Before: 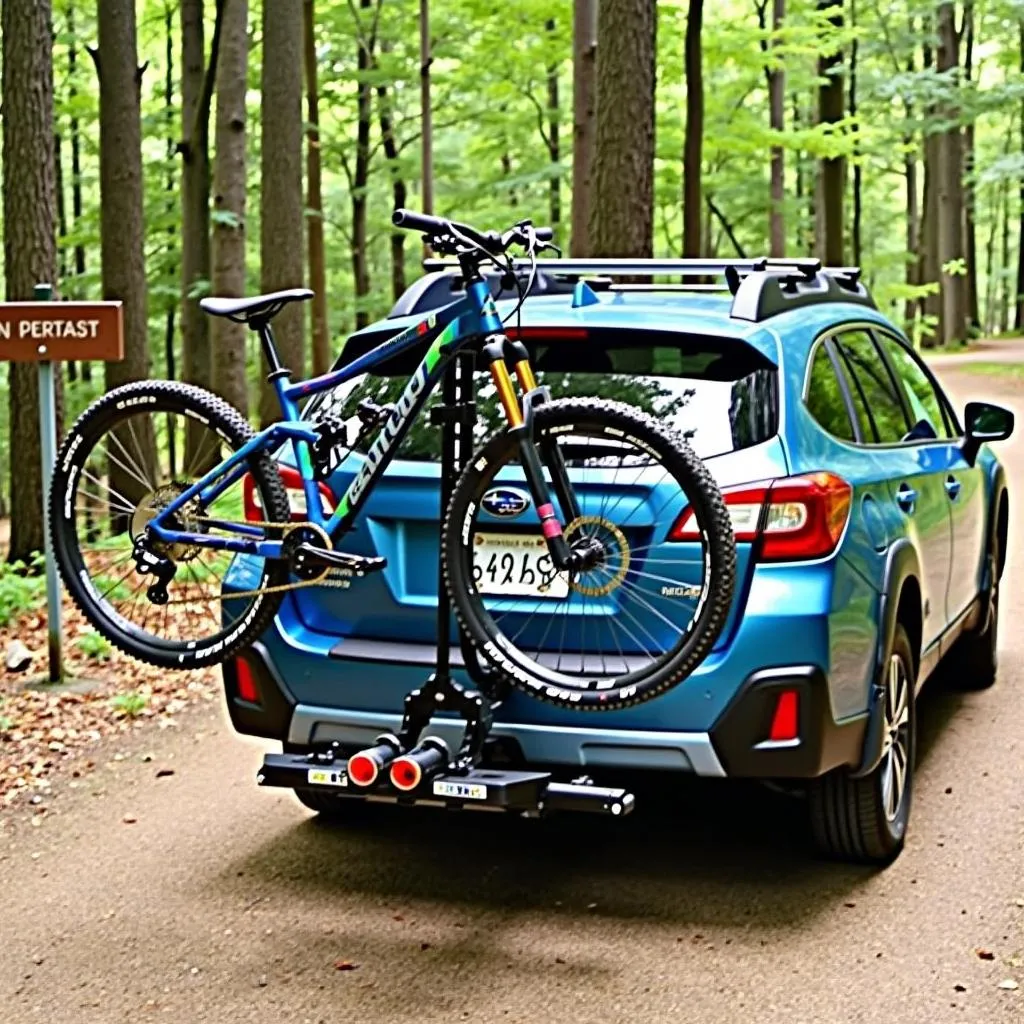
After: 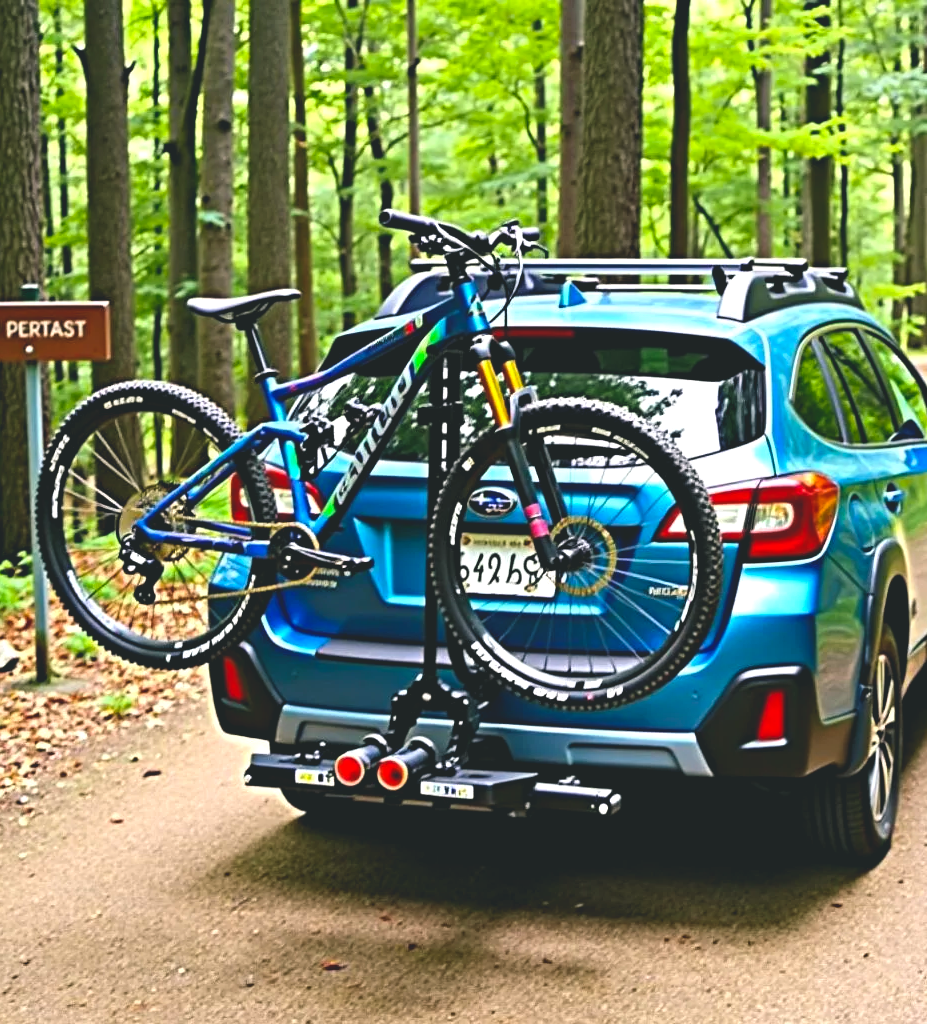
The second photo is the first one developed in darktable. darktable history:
exposure: black level correction 0.004, exposure 0.015 EV, compensate highlight preservation false
crop and rotate: left 1.315%, right 8.064%
color balance rgb: shadows lift › luminance -7.918%, shadows lift › chroma 2.326%, shadows lift › hue 201.83°, power › hue 323.5°, highlights gain › luminance 14.473%, global offset › luminance 1.979%, perceptual saturation grading › global saturation 17.552%, global vibrance 20%
